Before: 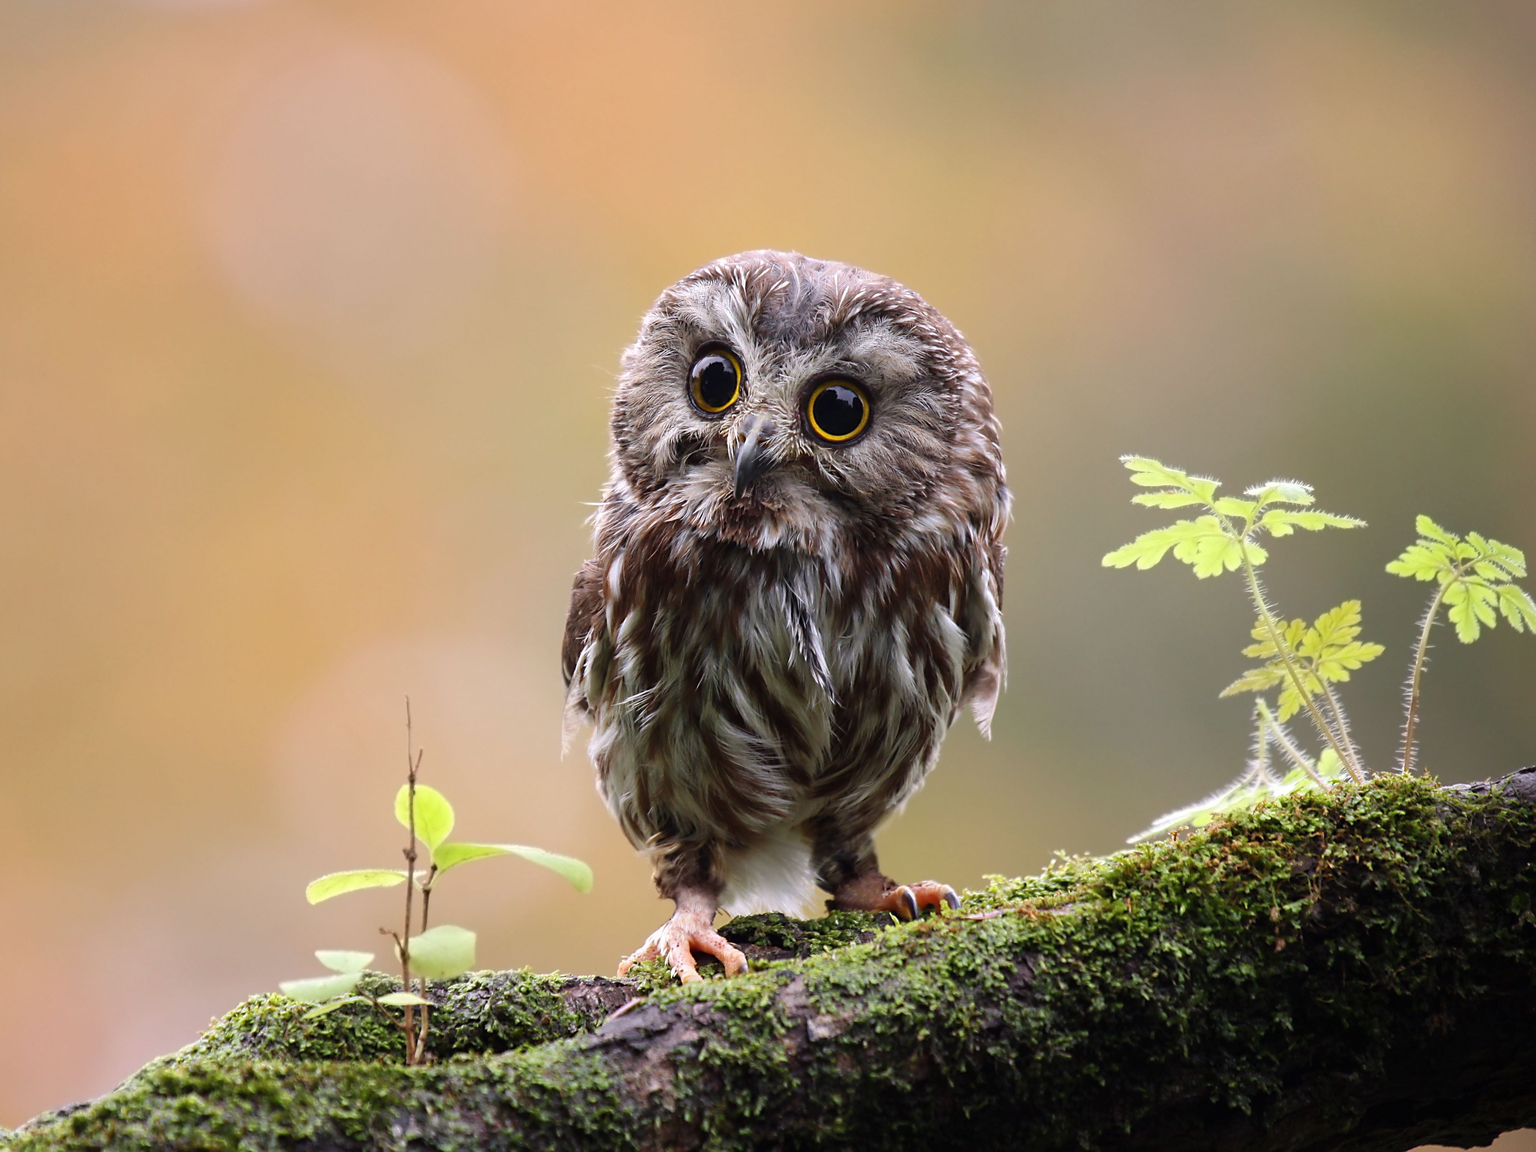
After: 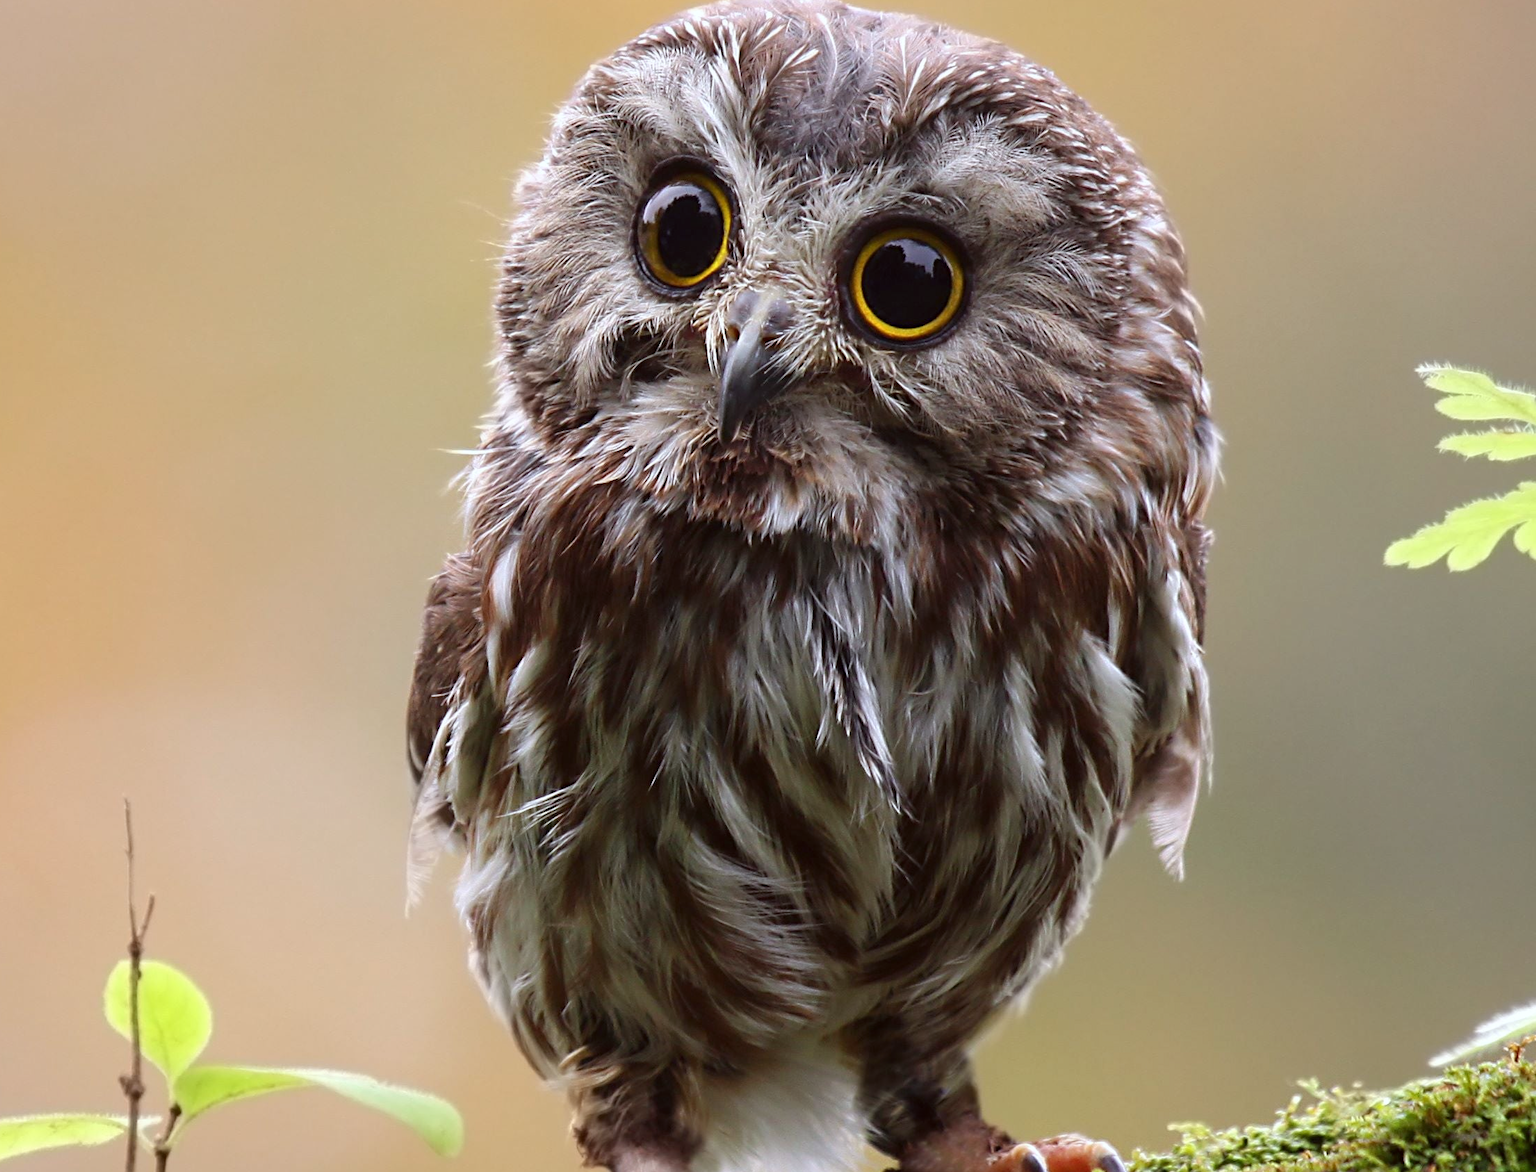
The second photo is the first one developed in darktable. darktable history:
crop and rotate: left 21.956%, top 22.074%, right 22.785%, bottom 21.675%
color correction: highlights a* -2.91, highlights b* -2.13, shadows a* 2.49, shadows b* 2.97
